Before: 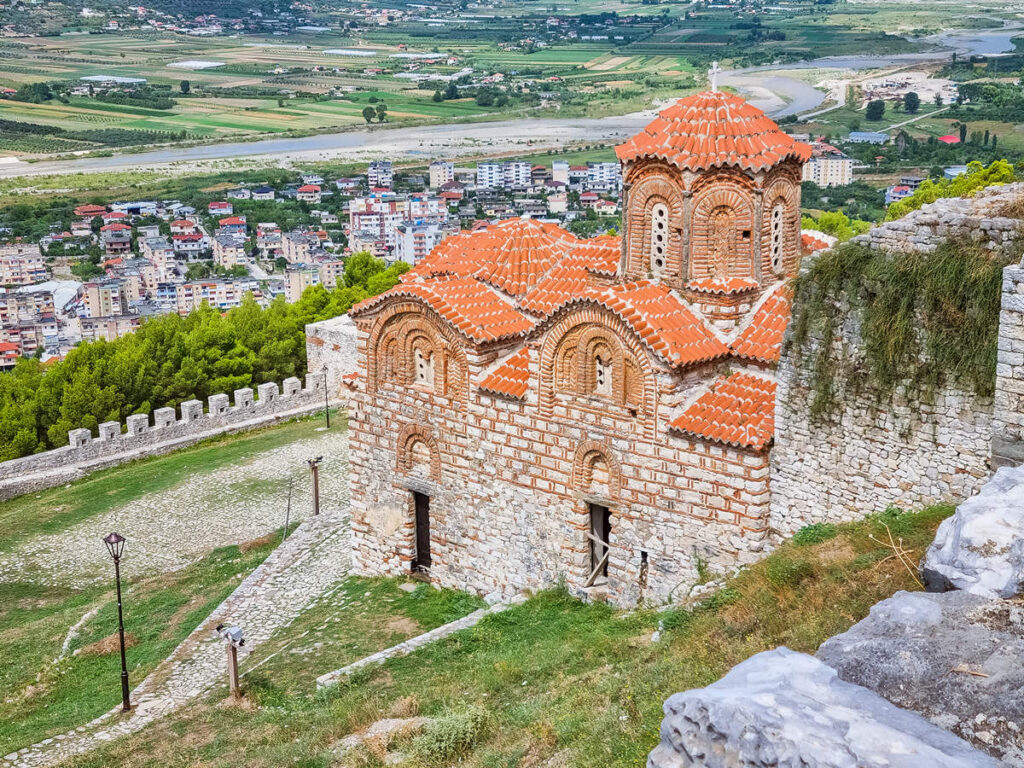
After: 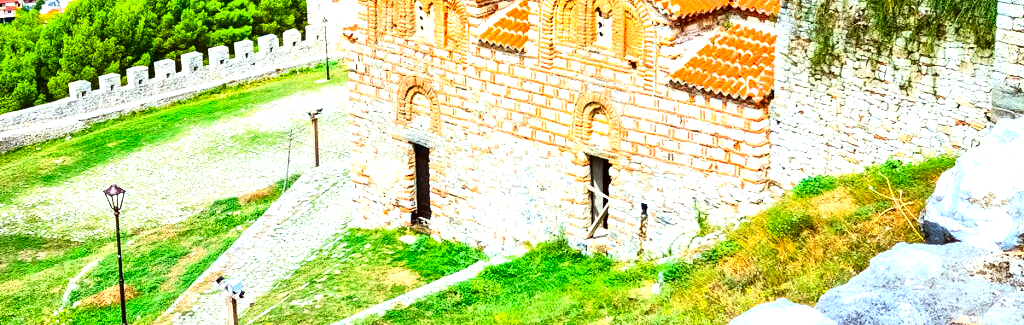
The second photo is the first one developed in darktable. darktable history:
crop: top 45.388%, bottom 12.291%
contrast brightness saturation: contrast 0.19, brightness -0.112, saturation 0.208
exposure: black level correction 0, exposure 1.2 EV, compensate highlight preservation false
shadows and highlights: shadows -28.98, highlights 29.5
color correction: highlights a* -7.64, highlights b* 1.48, shadows a* -3.8, saturation 1.44
